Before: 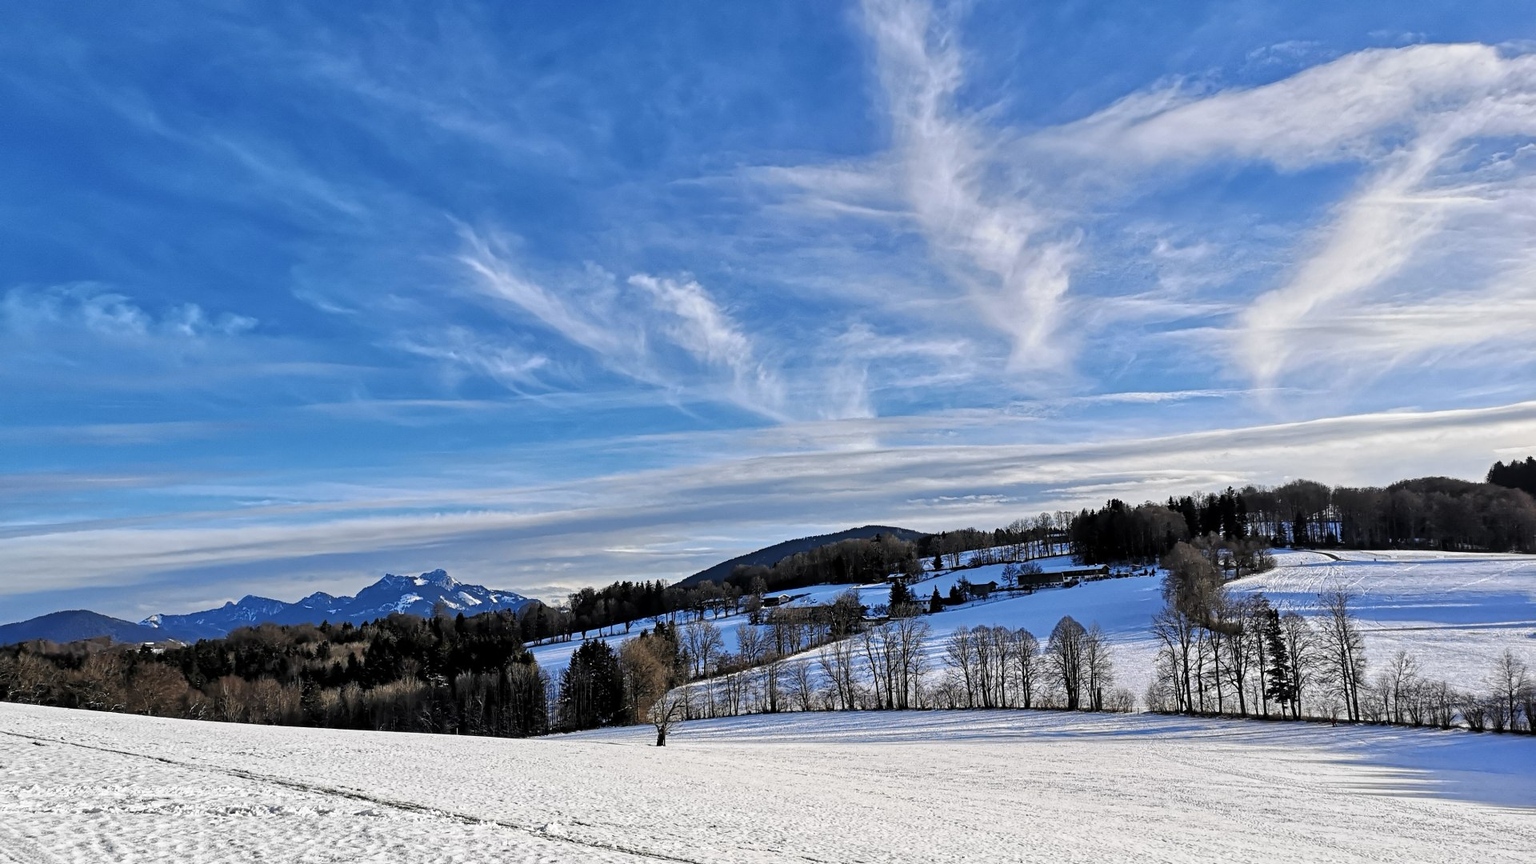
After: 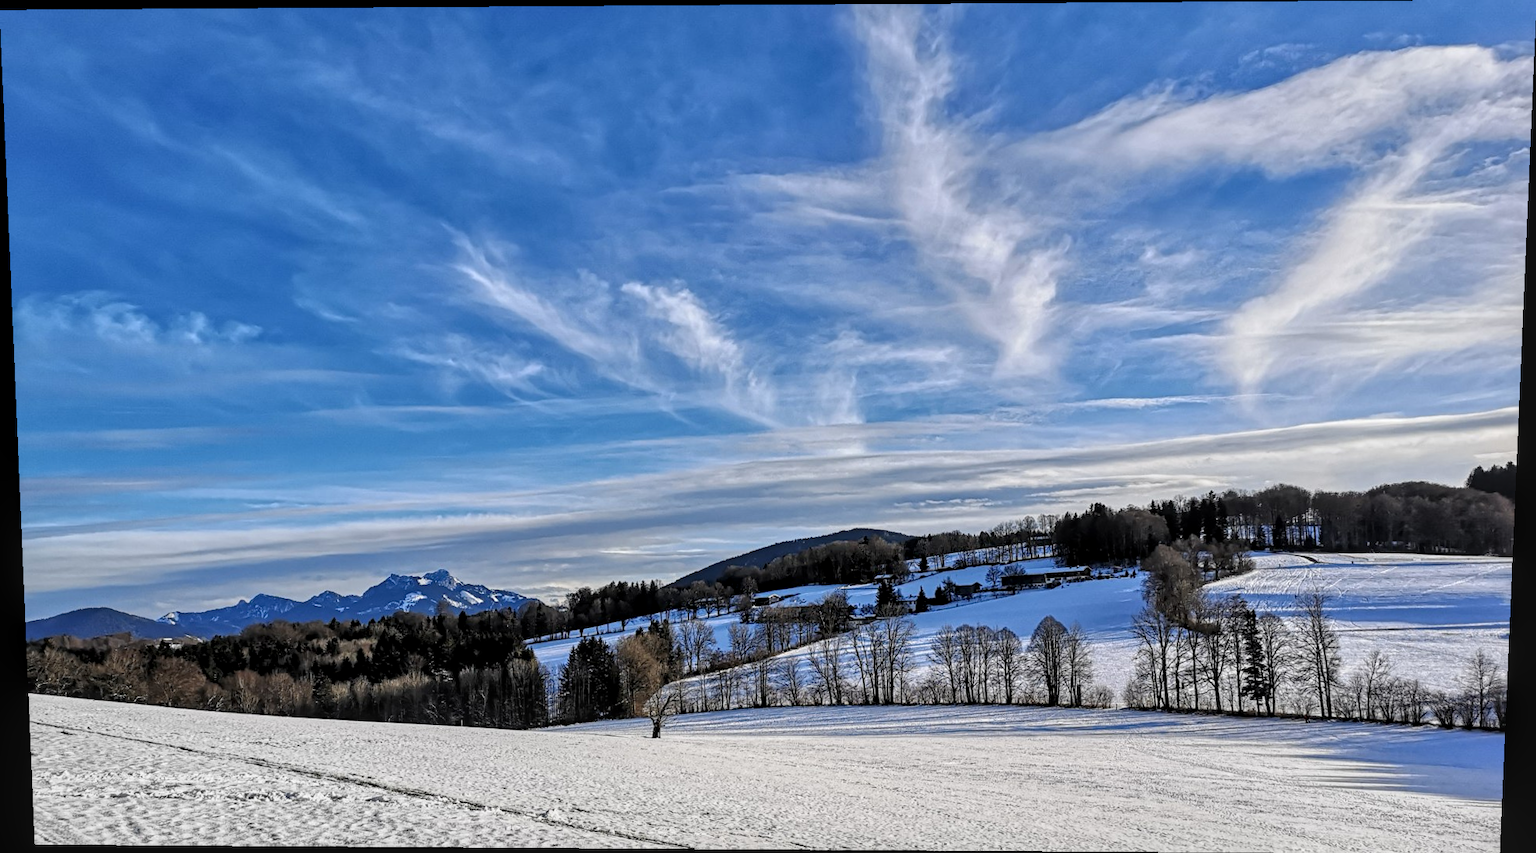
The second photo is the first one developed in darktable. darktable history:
rotate and perspective: lens shift (vertical) 0.048, lens shift (horizontal) -0.024, automatic cropping off
local contrast: on, module defaults
